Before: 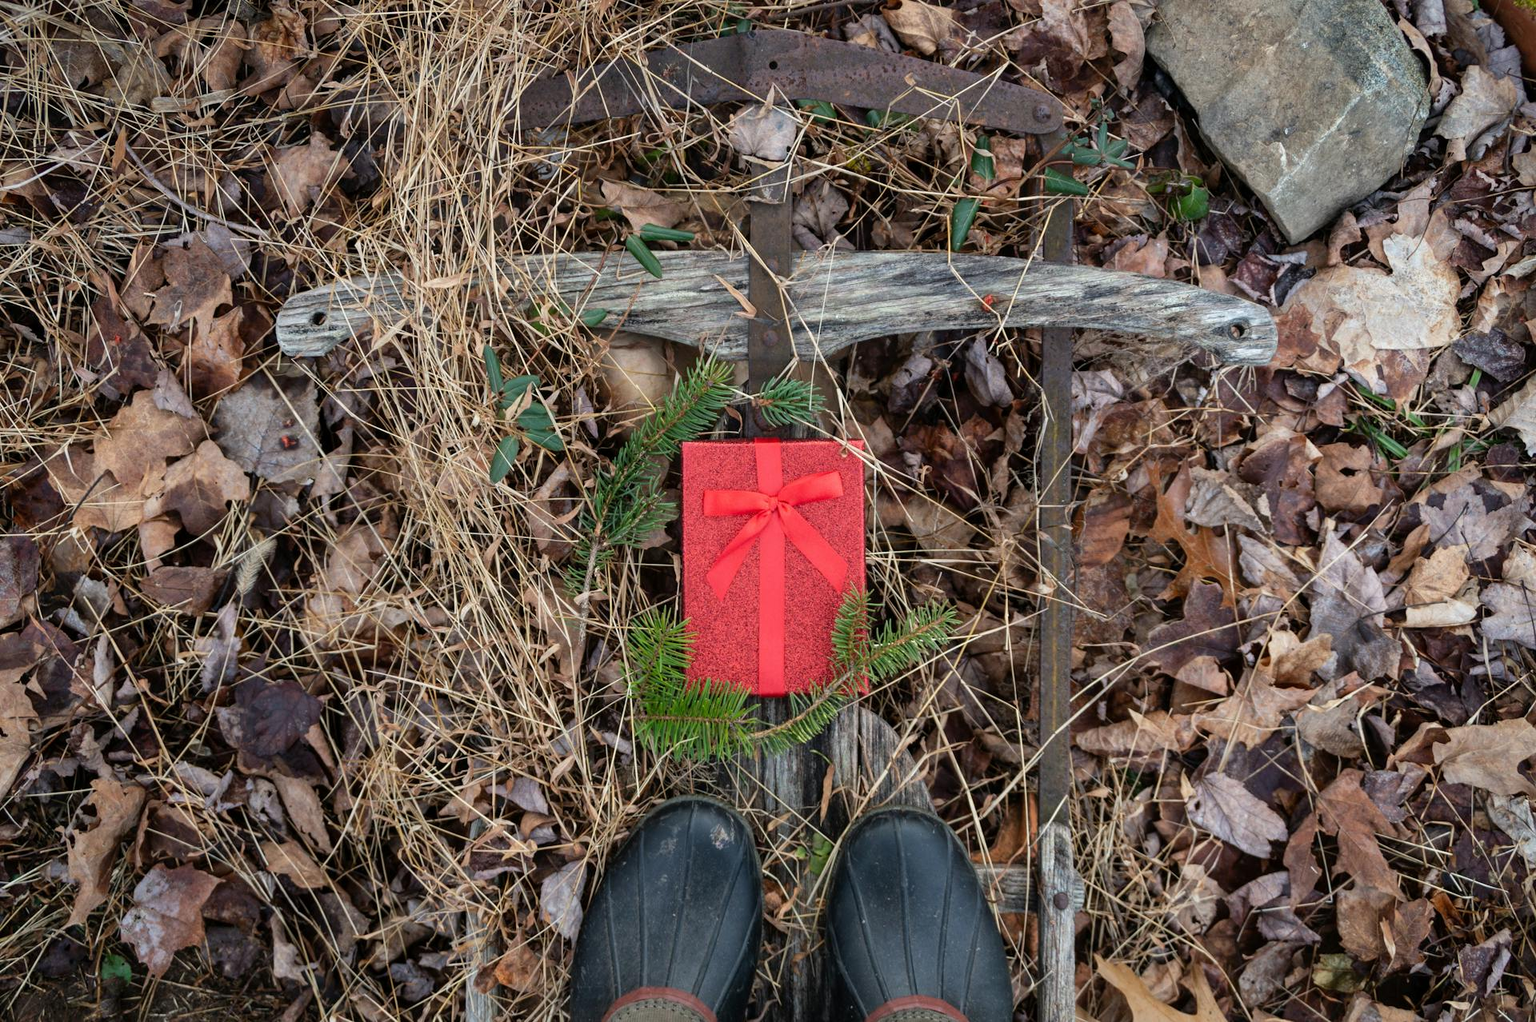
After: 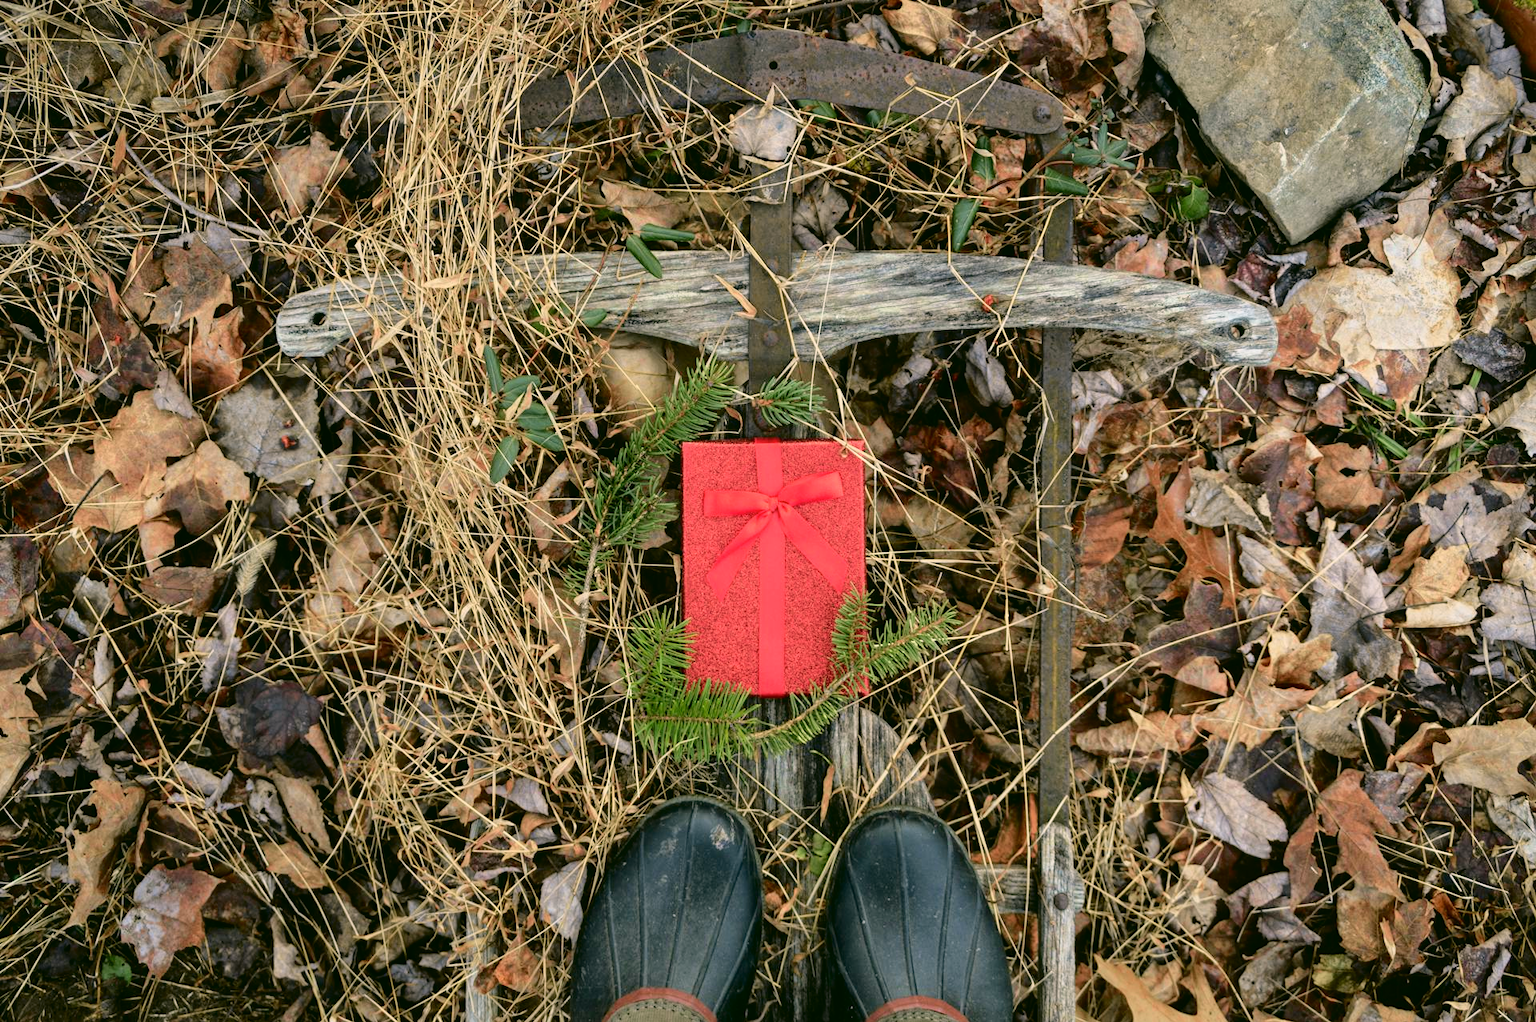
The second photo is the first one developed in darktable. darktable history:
color correction: highlights a* 4.02, highlights b* 4.98, shadows a* -7.55, shadows b* 4.98
tone curve: curves: ch0 [(0, 0.021) (0.049, 0.044) (0.152, 0.14) (0.328, 0.377) (0.473, 0.543) (0.641, 0.705) (0.85, 0.894) (1, 0.969)]; ch1 [(0, 0) (0.302, 0.331) (0.427, 0.433) (0.472, 0.47) (0.502, 0.503) (0.527, 0.524) (0.564, 0.591) (0.602, 0.632) (0.677, 0.701) (0.859, 0.885) (1, 1)]; ch2 [(0, 0) (0.33, 0.301) (0.447, 0.44) (0.487, 0.496) (0.502, 0.516) (0.535, 0.563) (0.565, 0.6) (0.618, 0.629) (1, 1)], color space Lab, independent channels, preserve colors none
